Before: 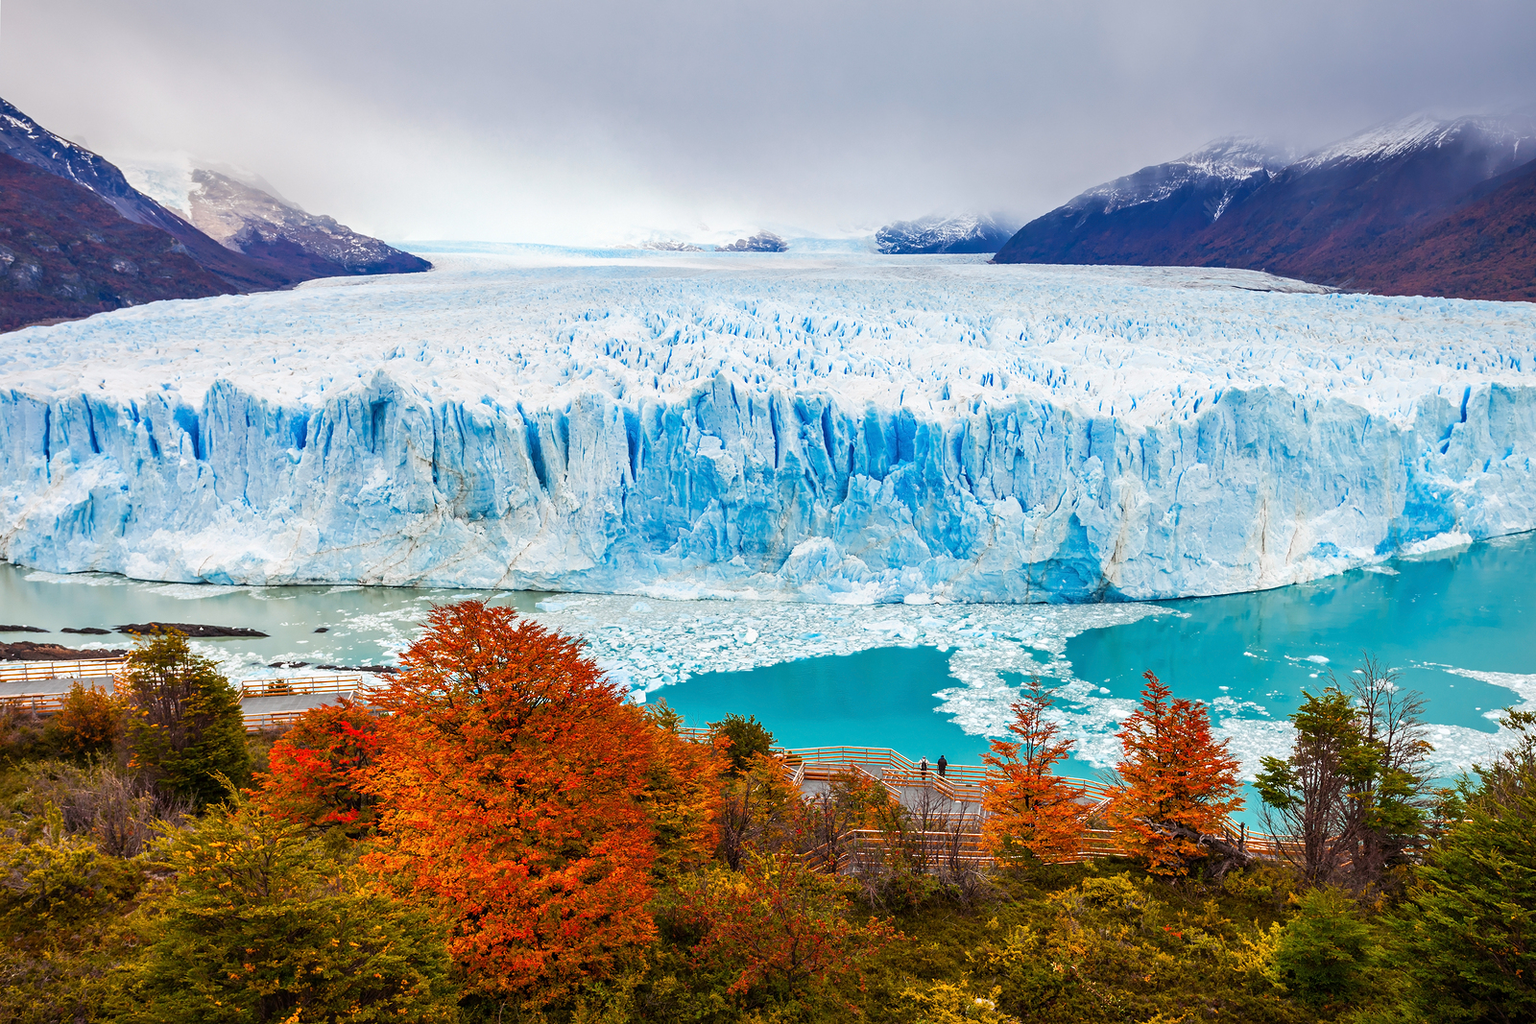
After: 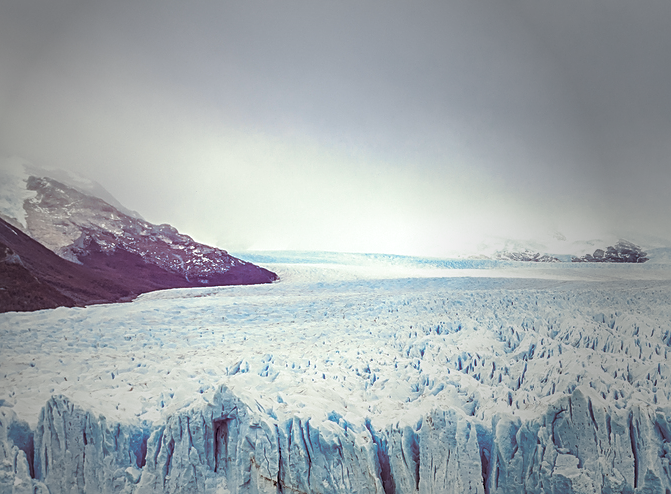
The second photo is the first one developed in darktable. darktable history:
vignetting: fall-off start 33.76%, fall-off radius 64.94%, brightness -0.575, center (-0.12, -0.002), width/height ratio 0.959
exposure: black level correction 0.012, compensate highlight preservation false
sharpen: on, module defaults
local contrast: on, module defaults
crop and rotate: left 10.817%, top 0.062%, right 47.194%, bottom 53.626%
split-toning: on, module defaults
color correction: highlights a* -2.68, highlights b* 2.57
